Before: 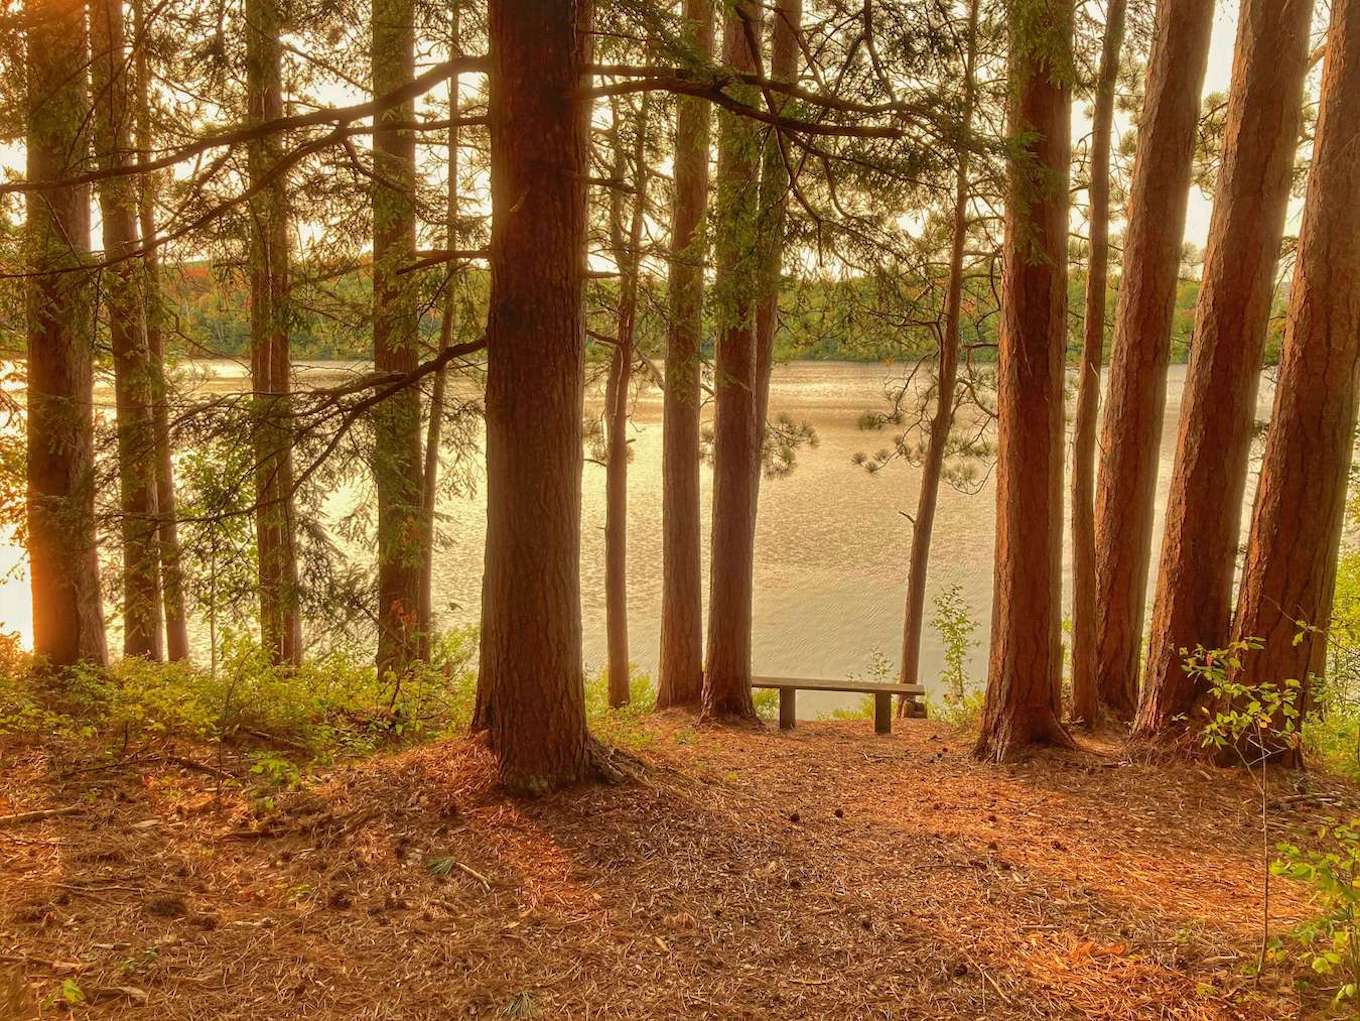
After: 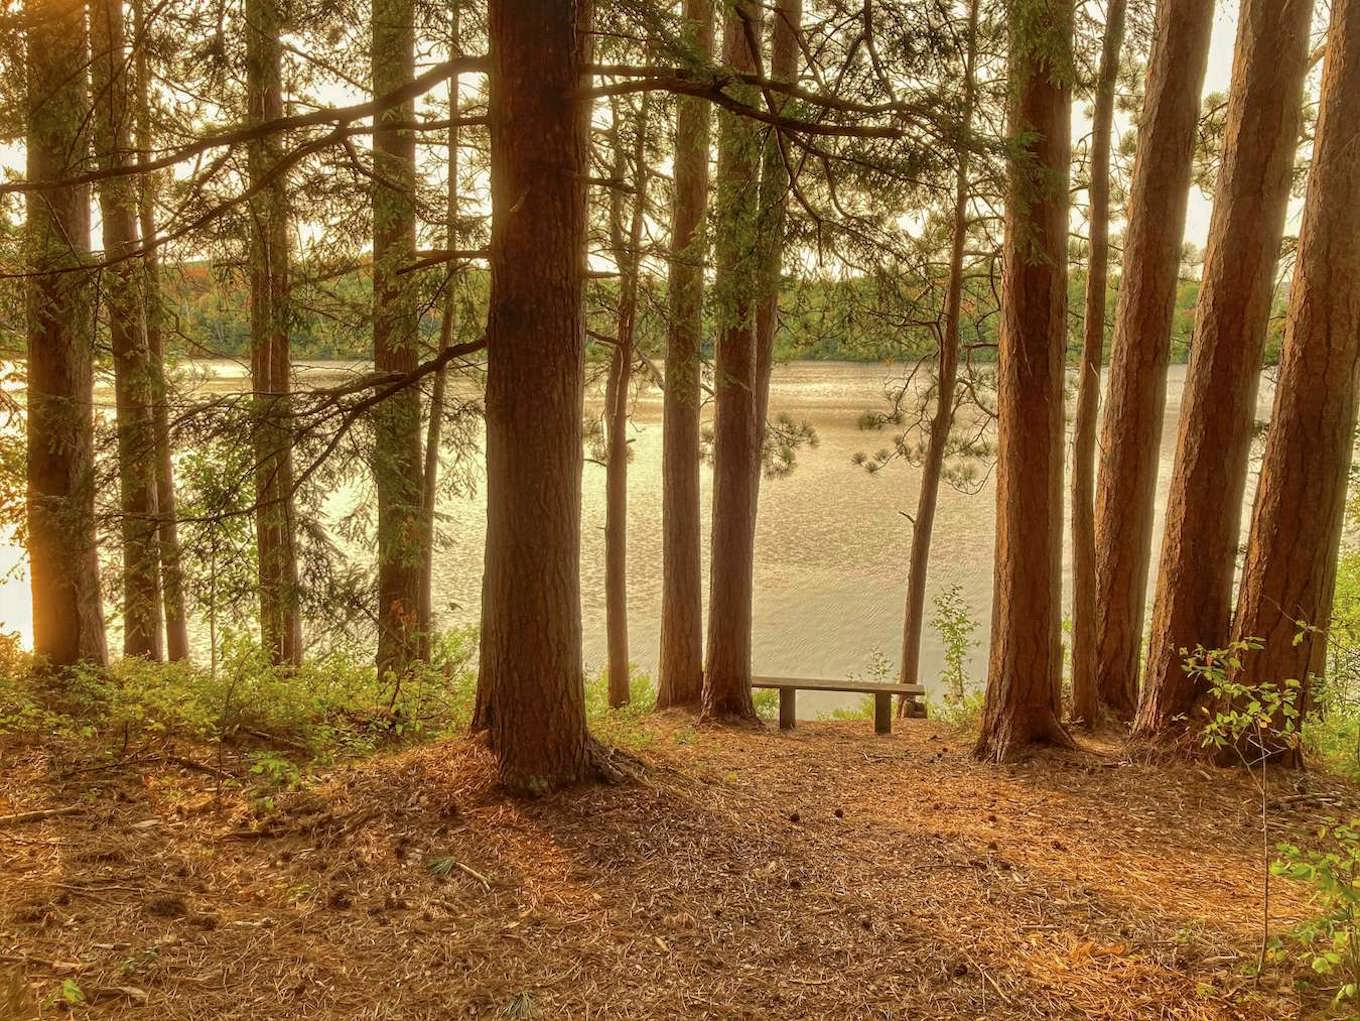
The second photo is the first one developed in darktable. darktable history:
local contrast: highlights 100%, shadows 100%, detail 120%, midtone range 0.2
color zones: curves: ch1 [(0.113, 0.438) (0.75, 0.5)]; ch2 [(0.12, 0.526) (0.75, 0.5)]
